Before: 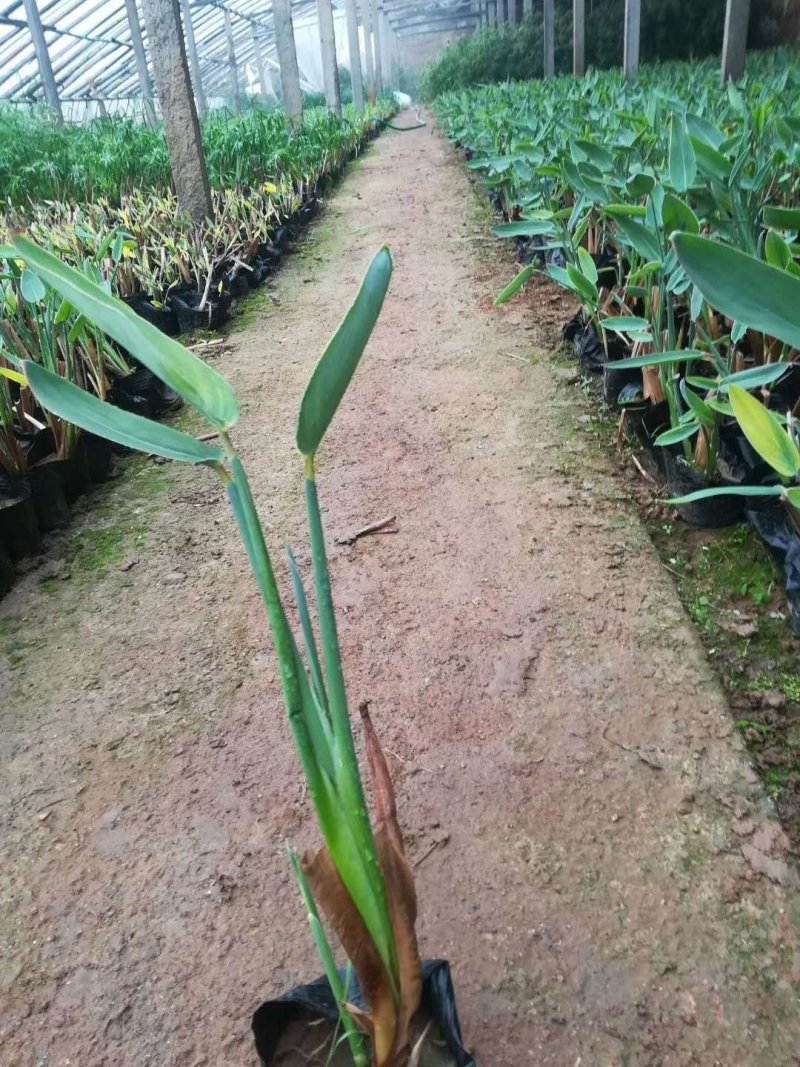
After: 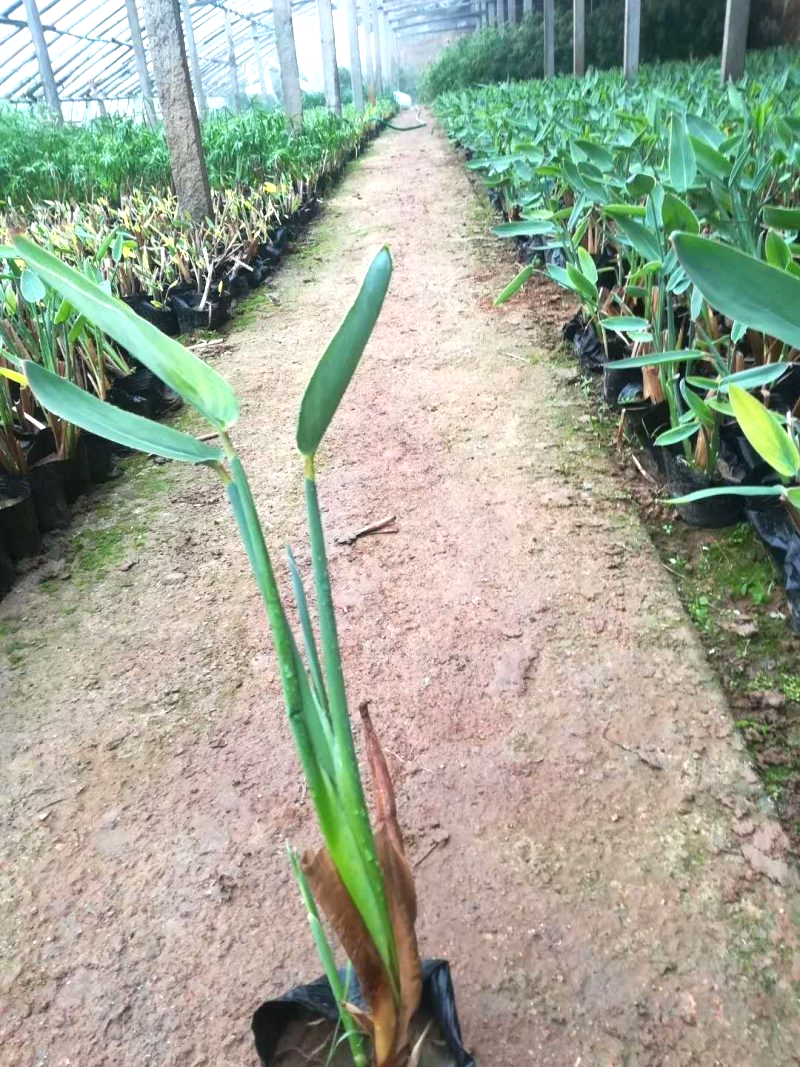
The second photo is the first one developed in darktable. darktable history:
exposure: black level correction 0, exposure 0.692 EV, compensate highlight preservation false
